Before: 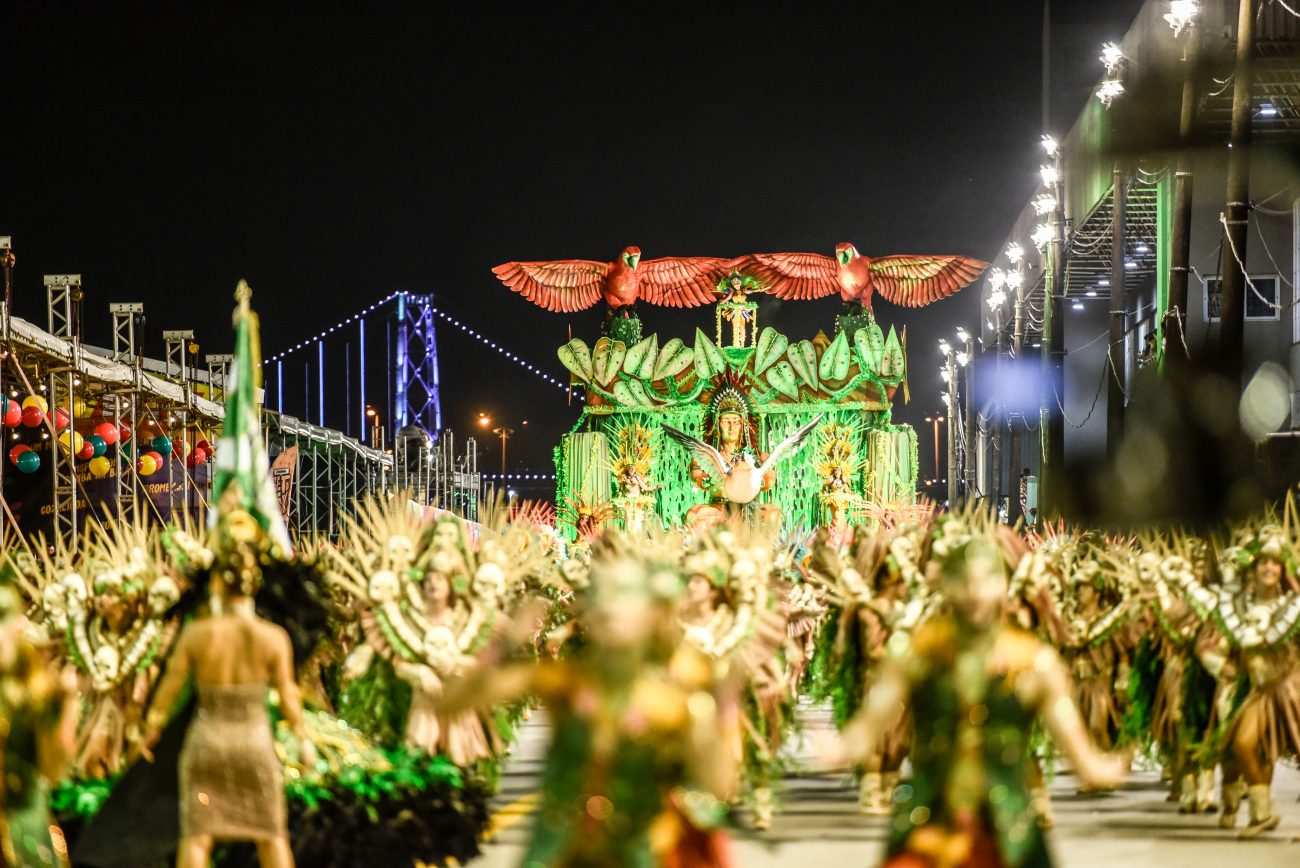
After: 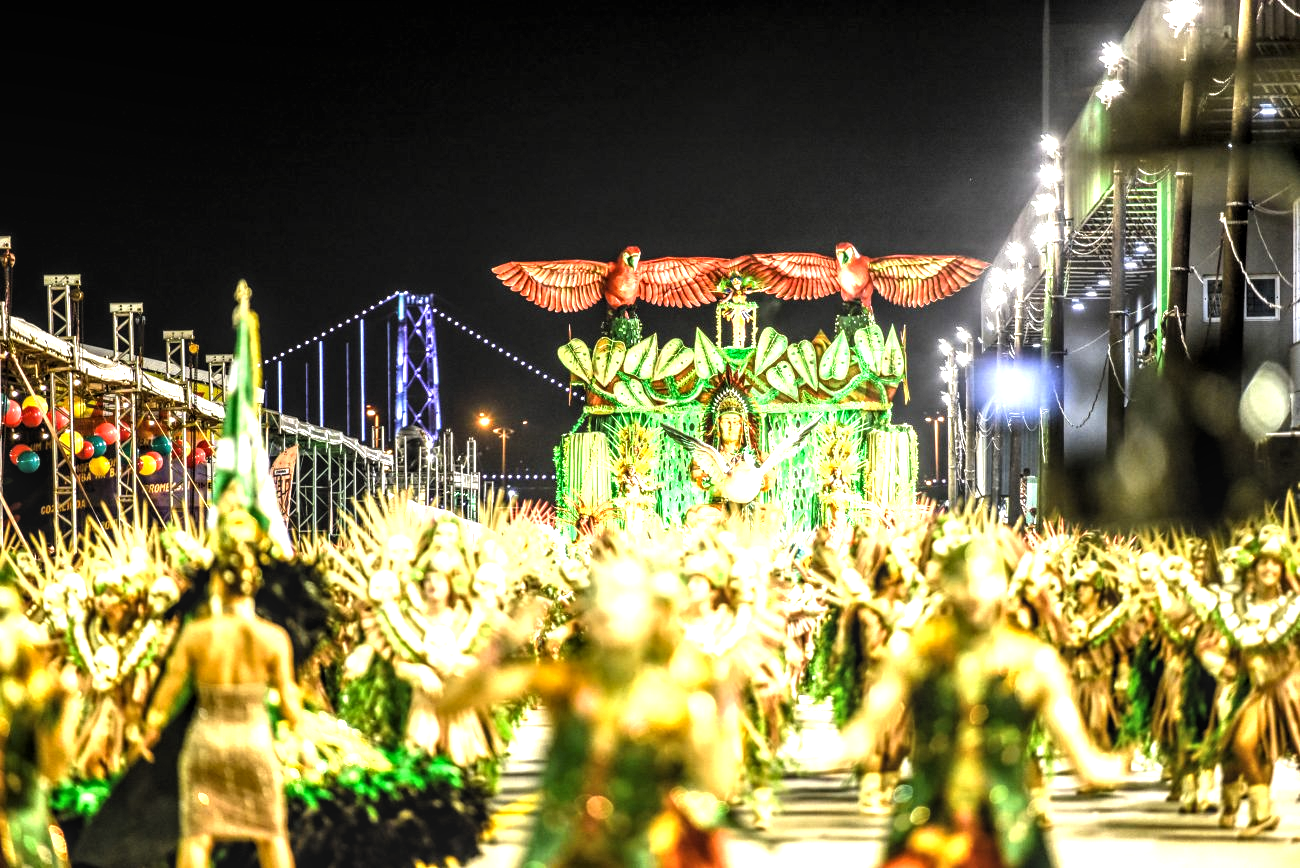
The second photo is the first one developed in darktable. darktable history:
levels: levels [0.052, 0.496, 0.908]
exposure: black level correction 0, exposure 0.9 EV, compensate highlight preservation false
local contrast: on, module defaults
